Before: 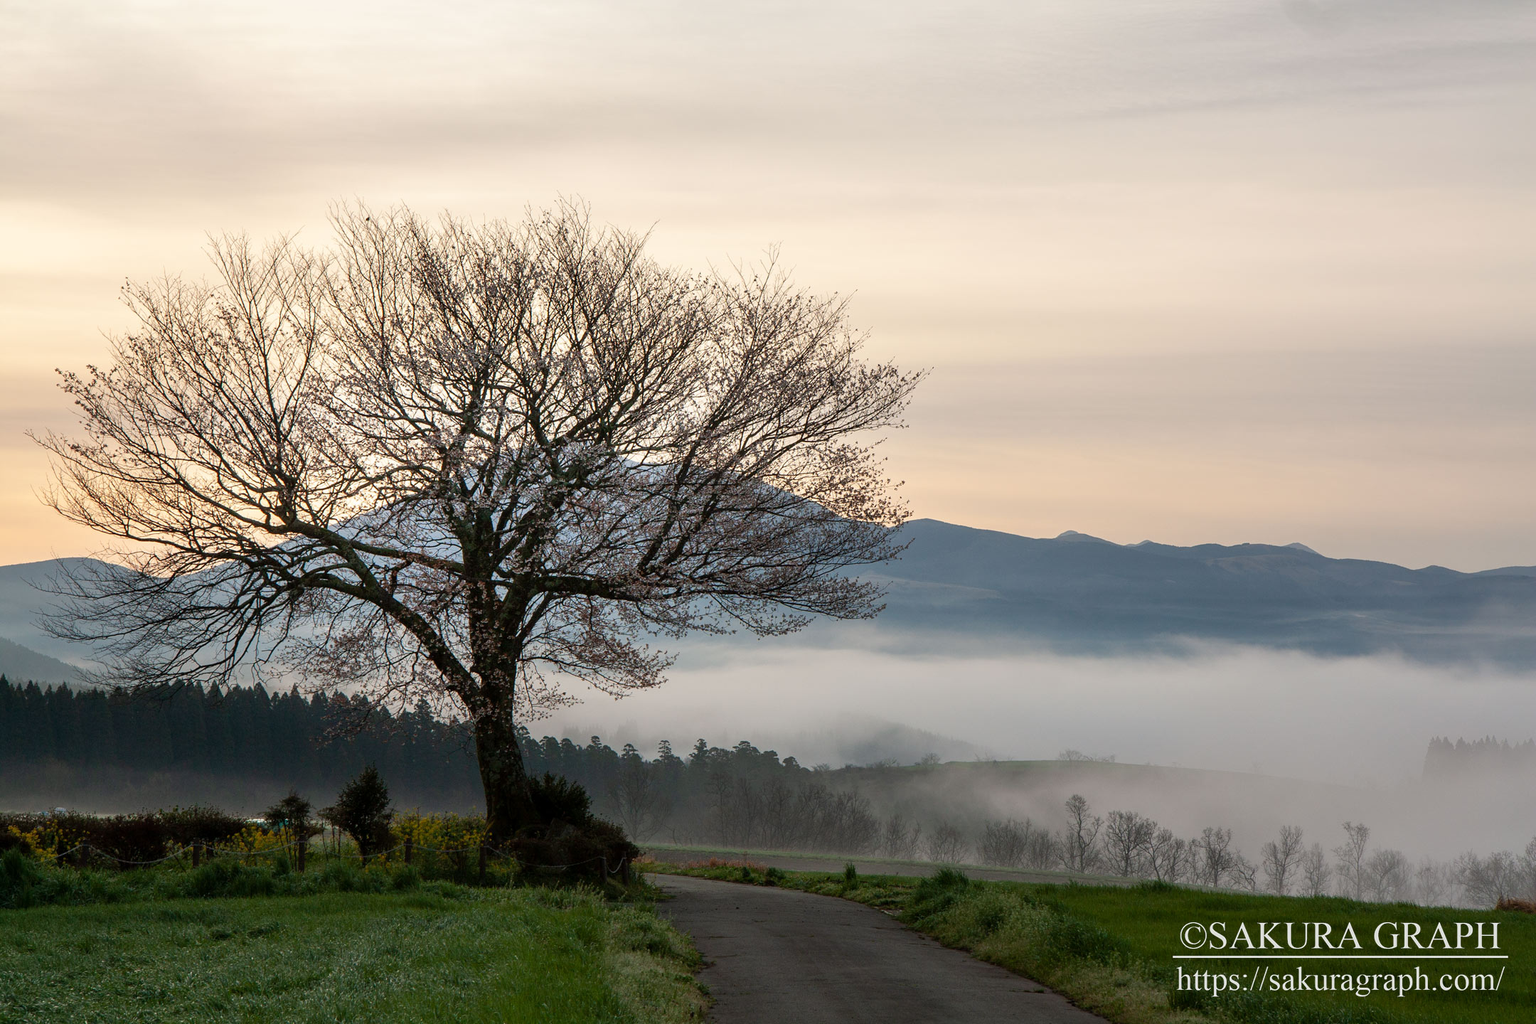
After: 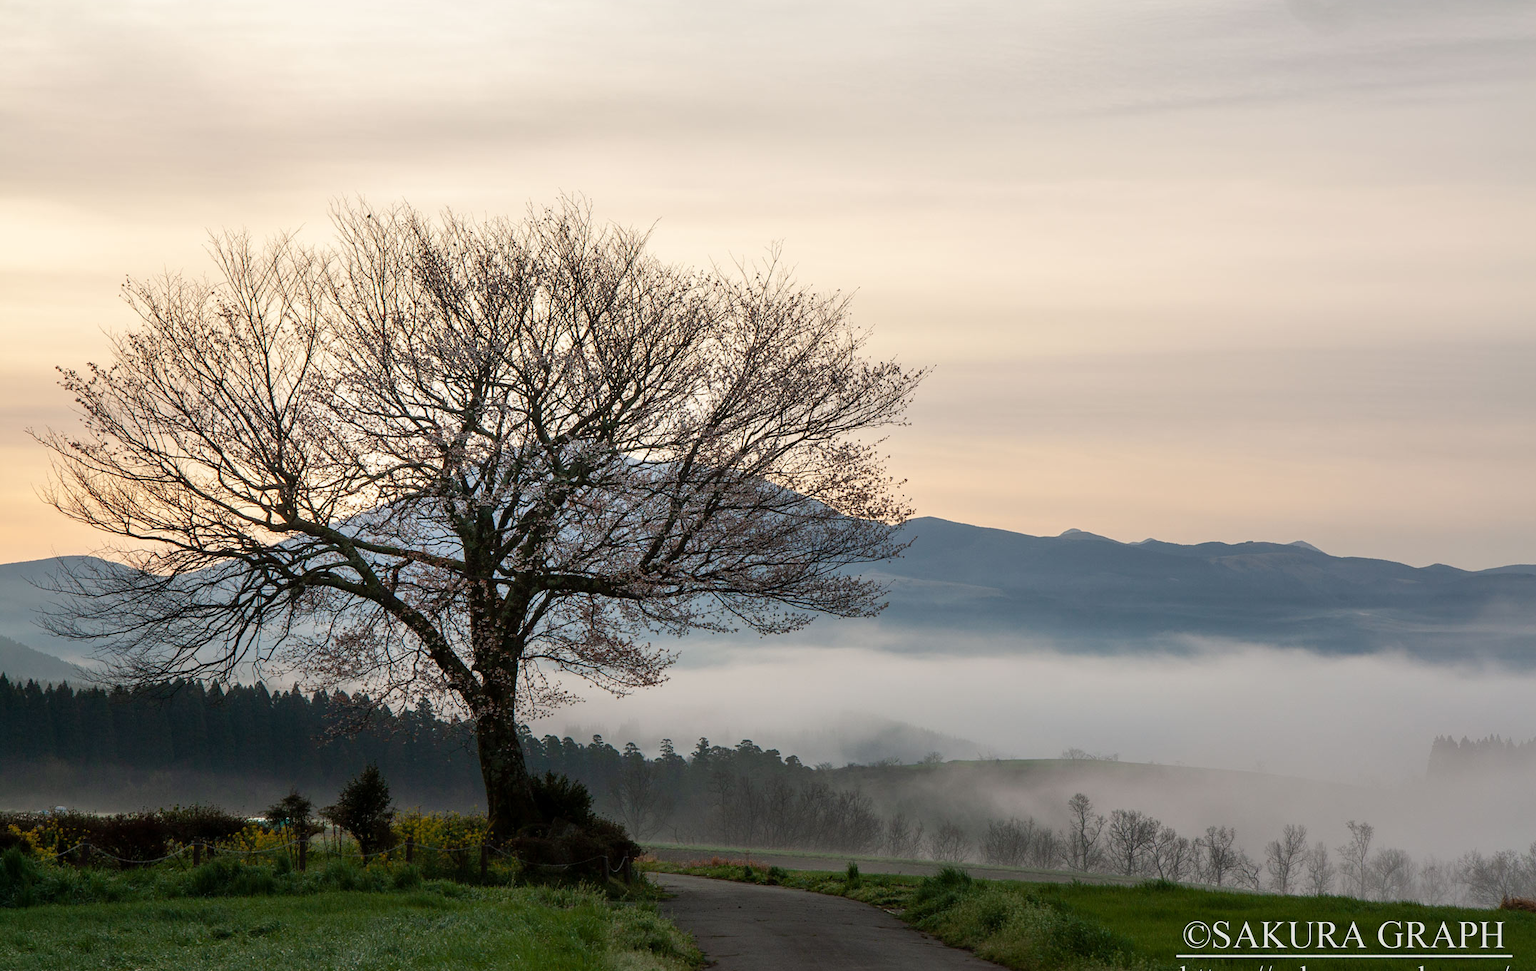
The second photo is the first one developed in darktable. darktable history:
crop: top 0.359%, right 0.26%, bottom 5.022%
